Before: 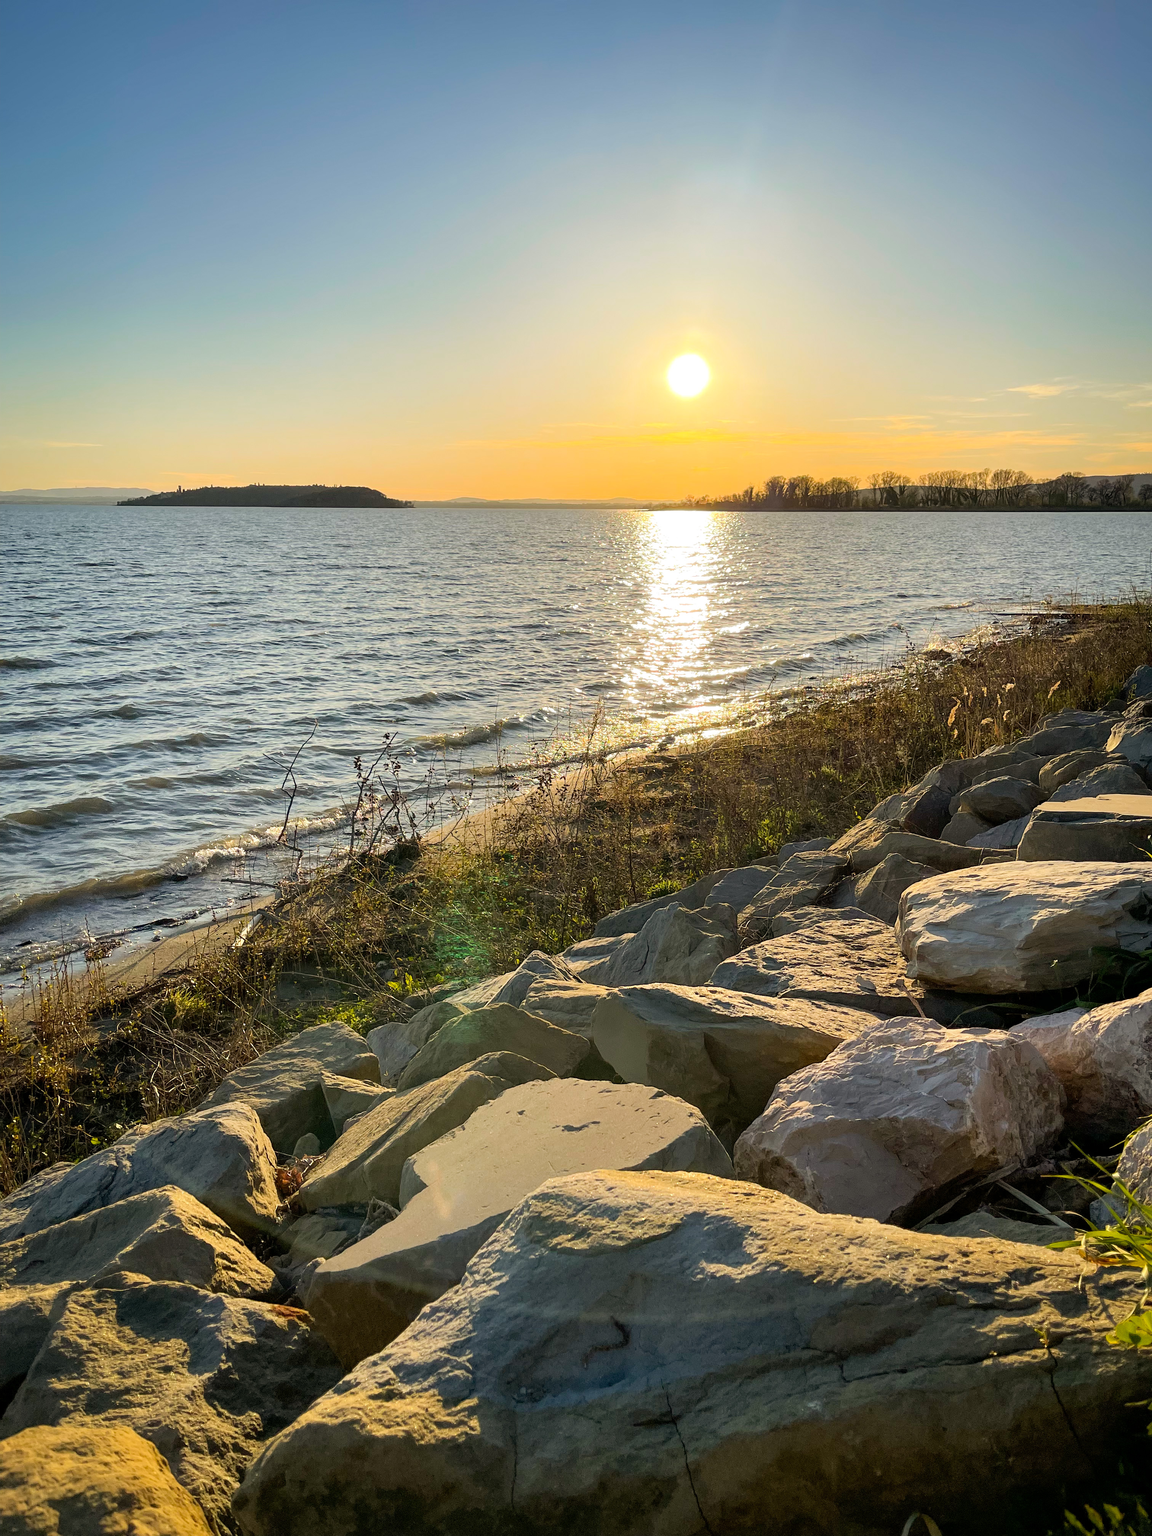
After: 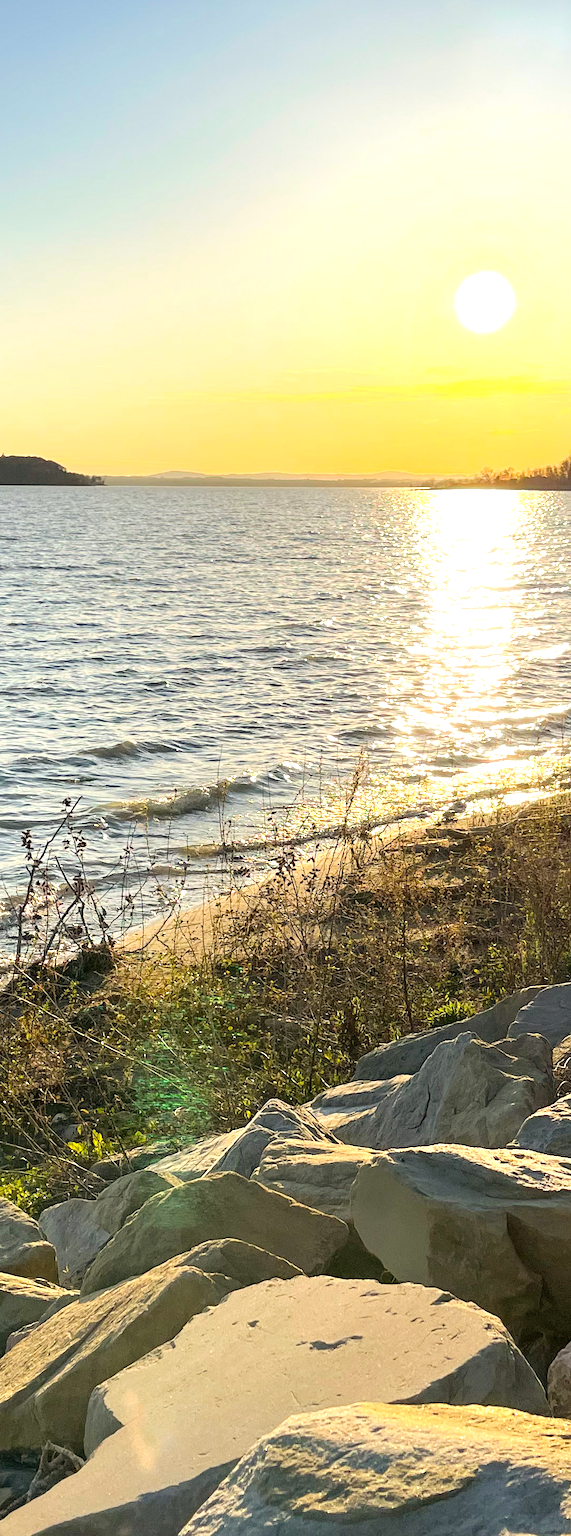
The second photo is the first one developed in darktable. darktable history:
exposure: exposure 0.559 EV, compensate highlight preservation false
crop and rotate: left 29.445%, top 10.292%, right 34.721%, bottom 17.559%
